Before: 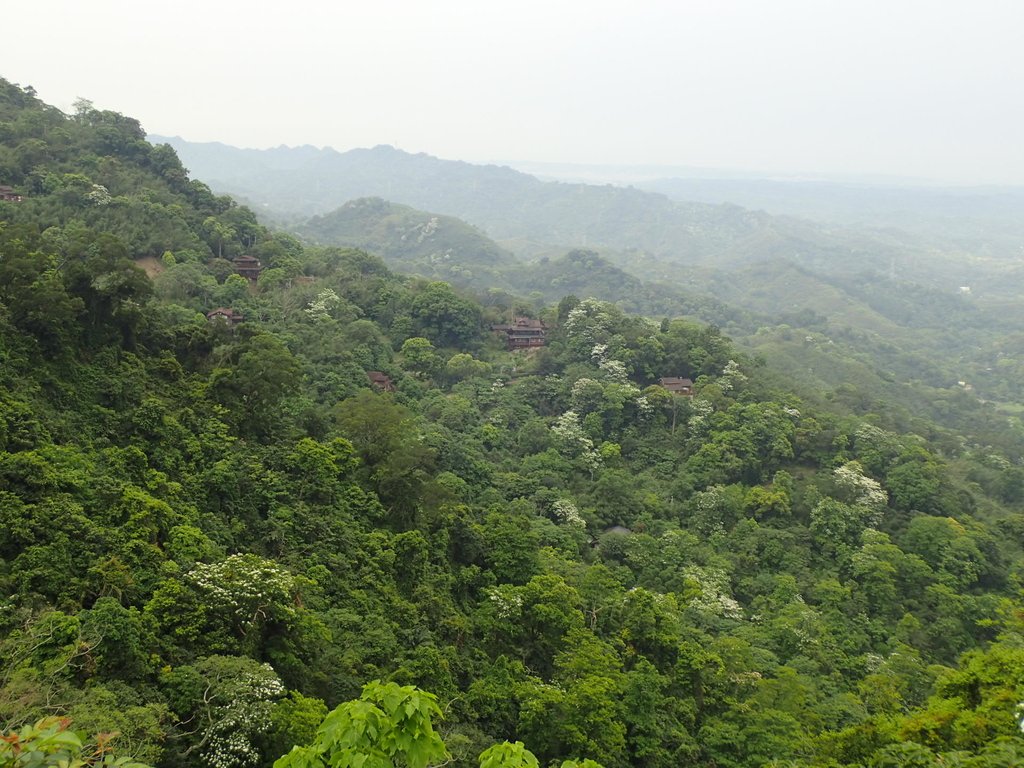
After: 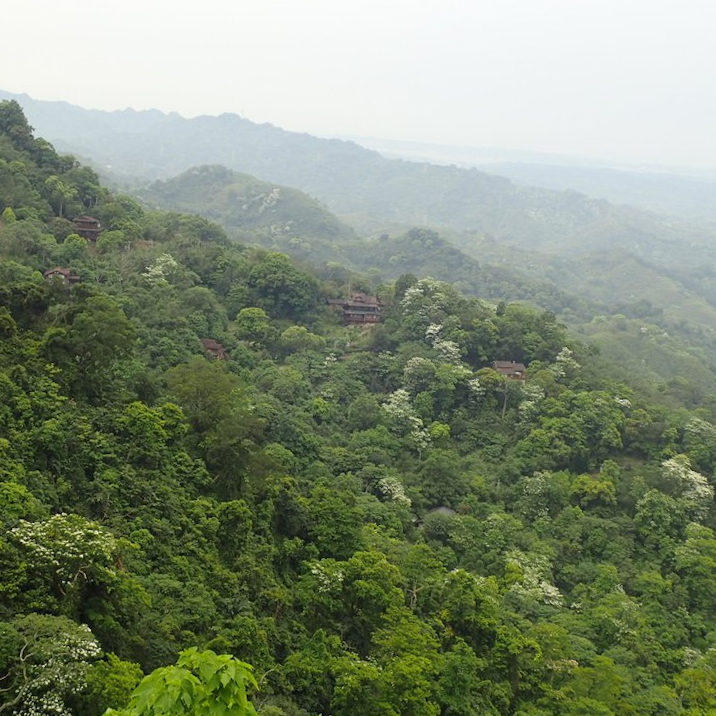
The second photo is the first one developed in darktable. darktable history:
crop and rotate: angle -3.13°, left 13.983%, top 0.026%, right 11.068%, bottom 0.019%
